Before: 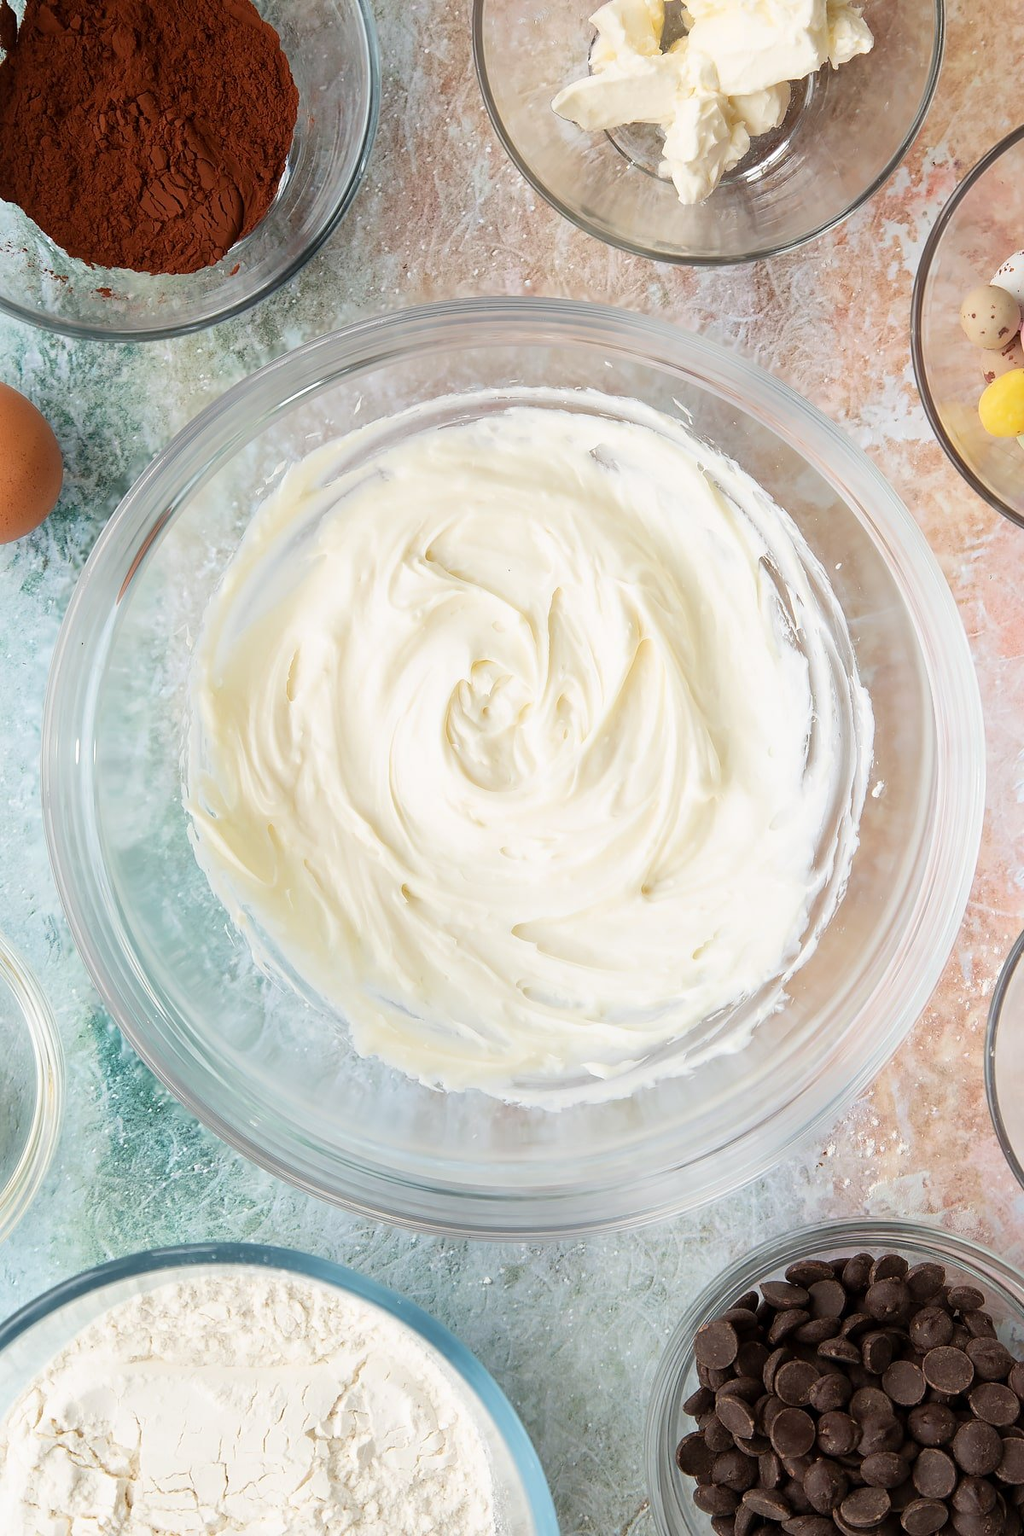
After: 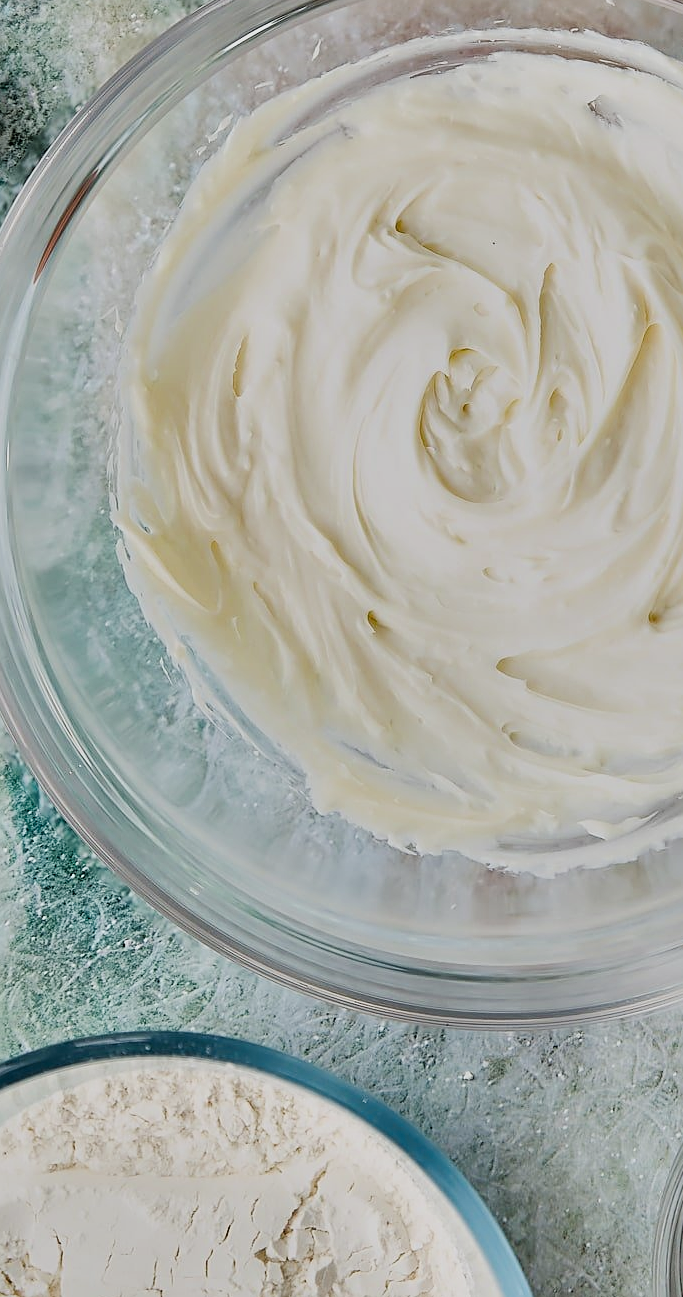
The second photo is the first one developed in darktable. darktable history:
crop: left 8.596%, top 23.64%, right 34.429%, bottom 4.298%
shadows and highlights: low approximation 0.01, soften with gaussian
sharpen: on, module defaults
filmic rgb: black relative exposure -7.65 EV, white relative exposure 4.56 EV, hardness 3.61
contrast equalizer: y [[0.6 ×6], [0.55 ×6], [0 ×6], [0 ×6], [0 ×6]]
